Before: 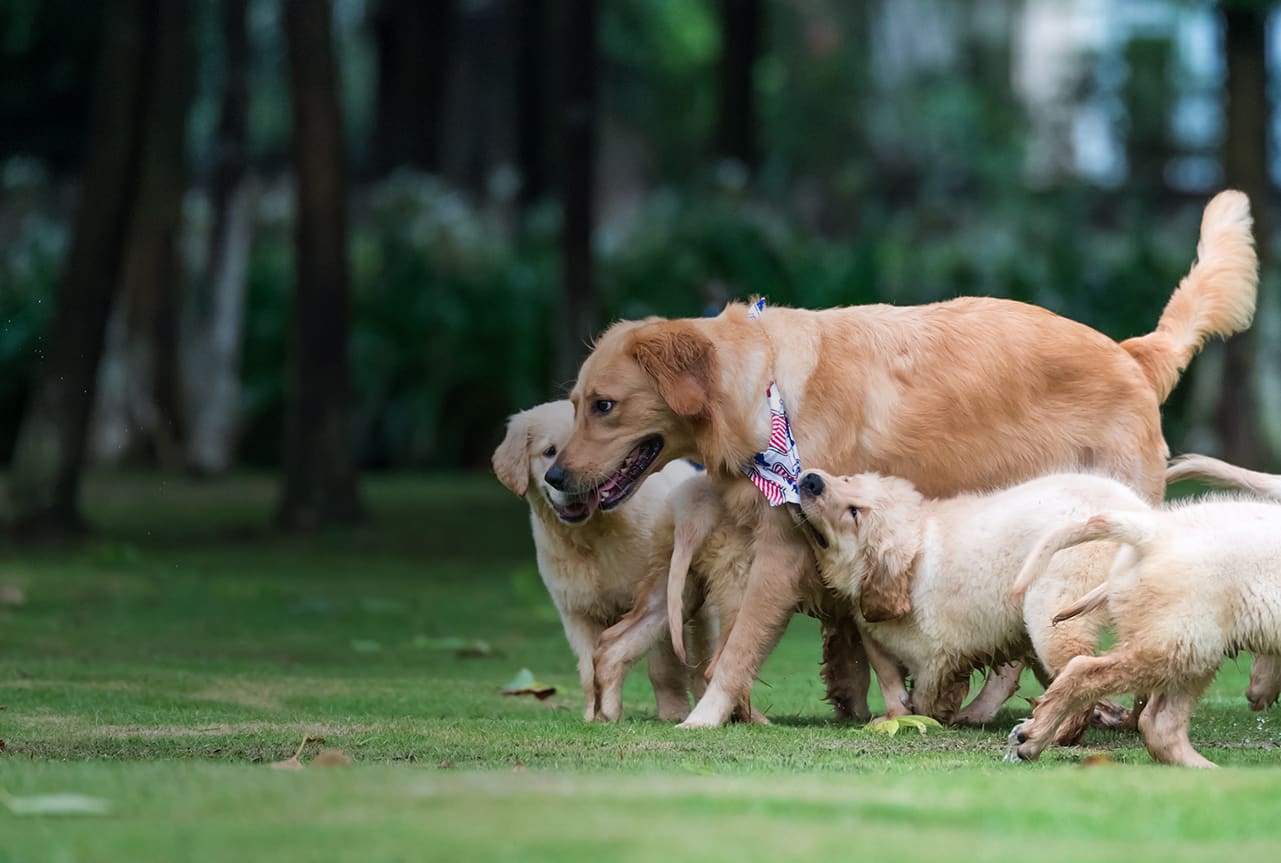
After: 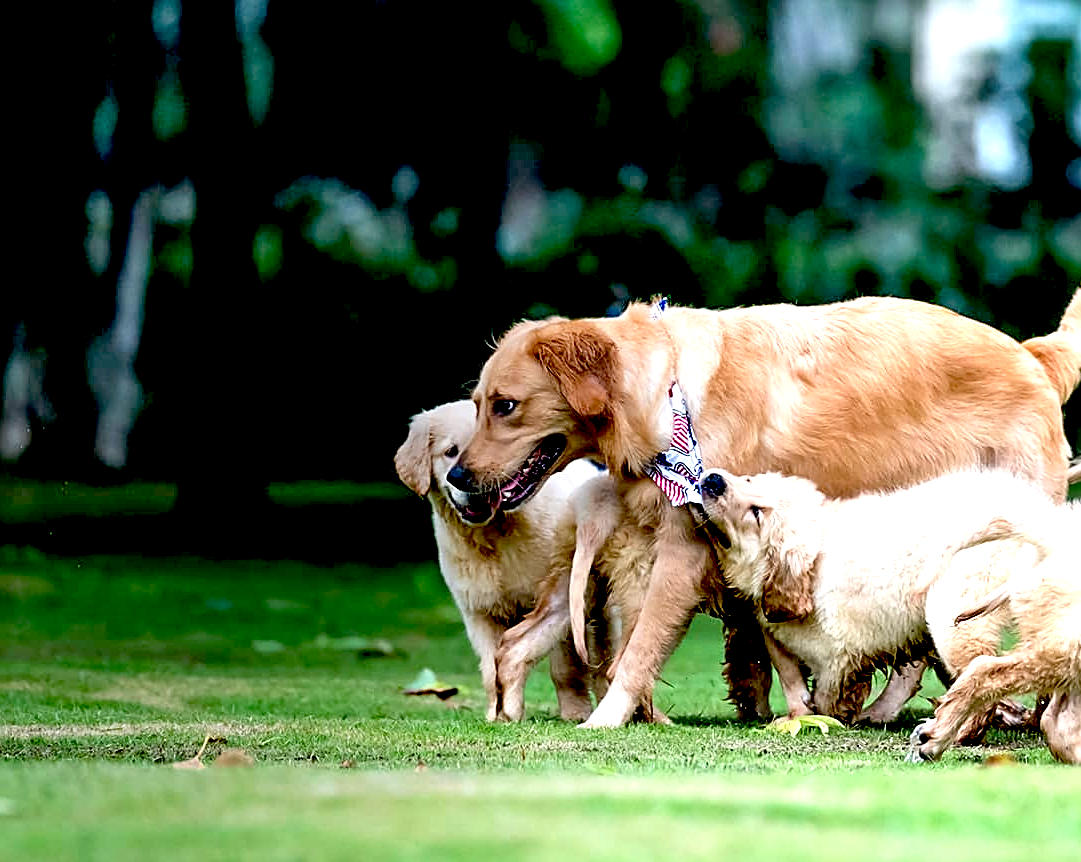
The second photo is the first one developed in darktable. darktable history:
sharpen: on, module defaults
crop: left 7.717%, right 7.839%
exposure: black level correction 0.033, exposure 0.905 EV, compensate highlight preservation false
contrast equalizer: y [[0.6 ×6], [0.55 ×6], [0 ×6], [0 ×6], [0 ×6]], mix 0.317
